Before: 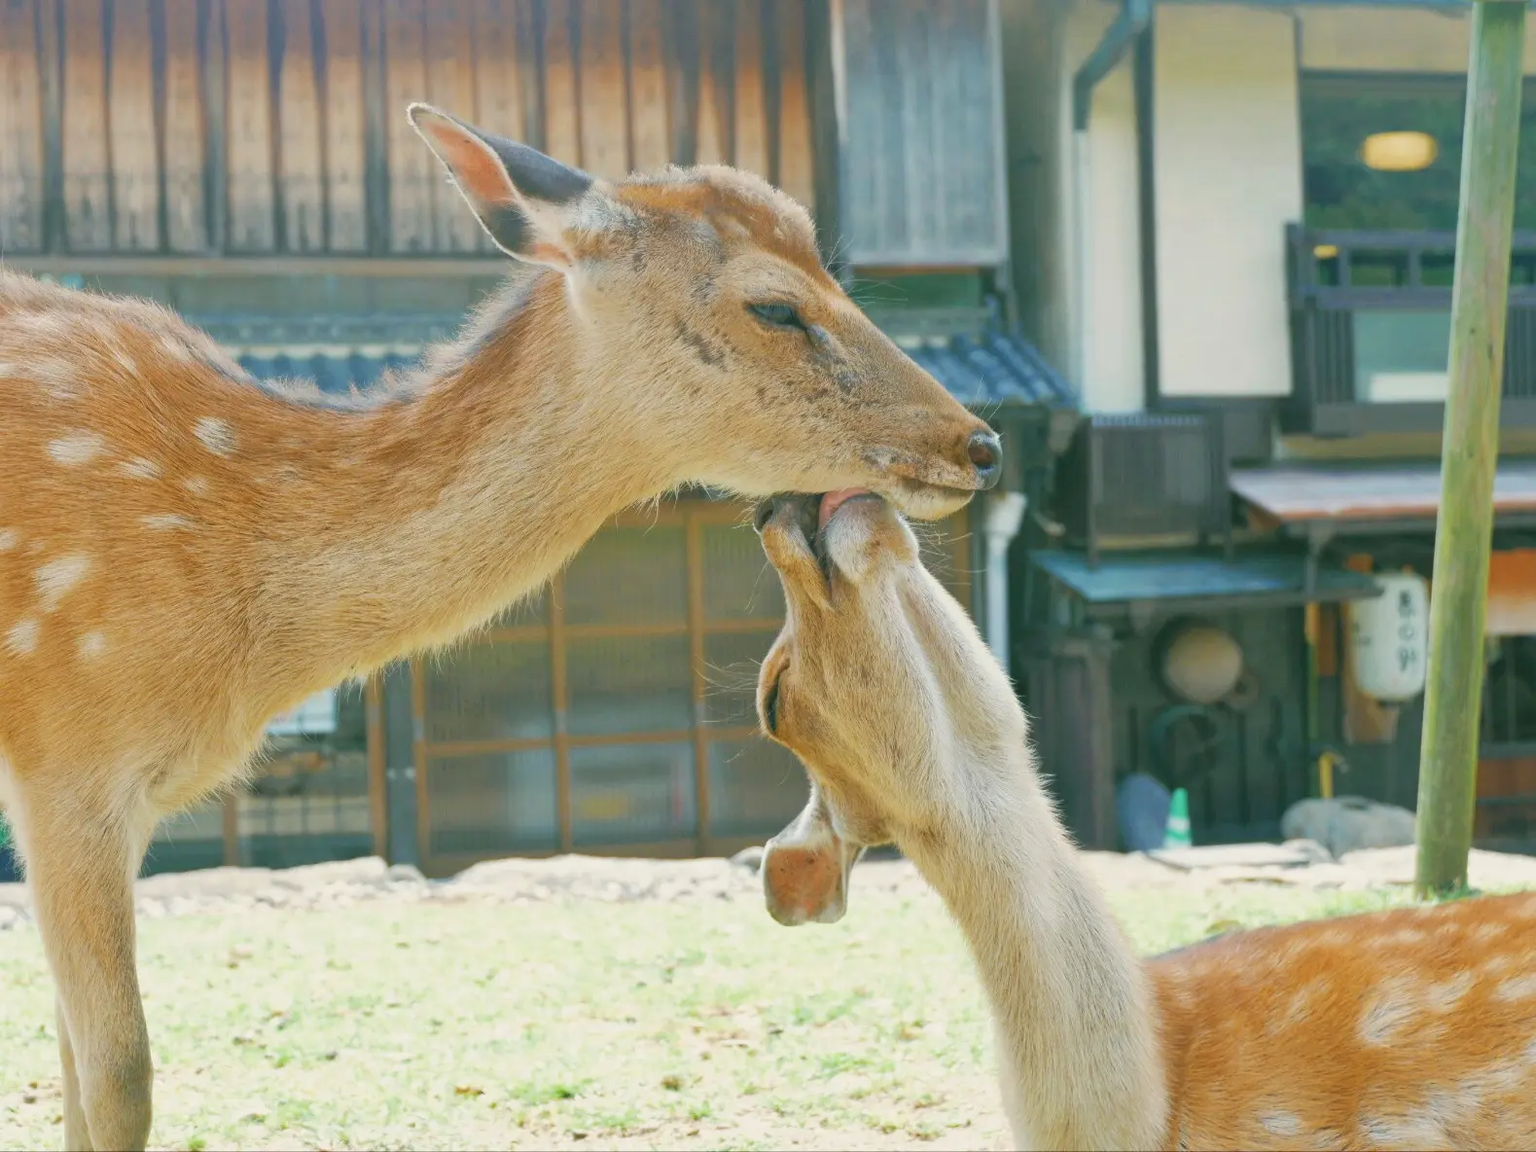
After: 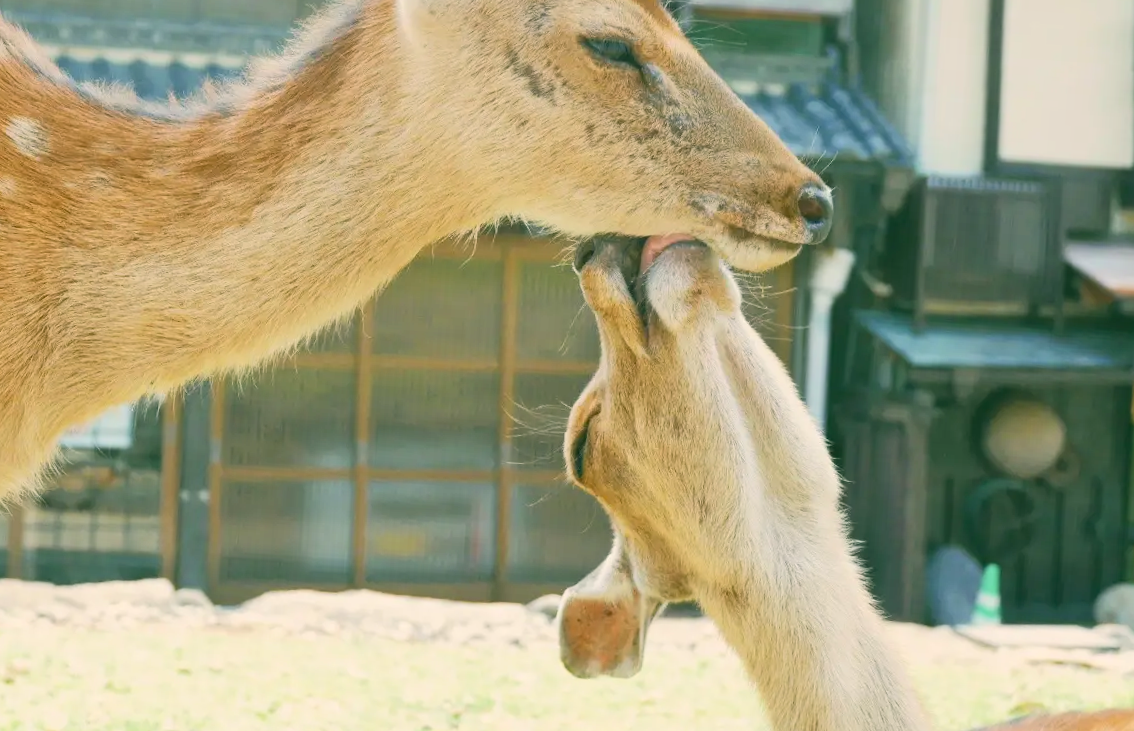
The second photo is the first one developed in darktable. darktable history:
tone curve: curves: ch0 [(0, 0) (0.003, 0.006) (0.011, 0.015) (0.025, 0.032) (0.044, 0.054) (0.069, 0.079) (0.1, 0.111) (0.136, 0.146) (0.177, 0.186) (0.224, 0.229) (0.277, 0.286) (0.335, 0.348) (0.399, 0.426) (0.468, 0.514) (0.543, 0.609) (0.623, 0.706) (0.709, 0.789) (0.801, 0.862) (0.898, 0.926) (1, 1)], color space Lab, independent channels, preserve colors none
crop and rotate: angle -3.81°, left 9.848%, top 20.834%, right 12.067%, bottom 12.057%
color correction: highlights a* 4.27, highlights b* 4.95, shadows a* -8.12, shadows b* 4.81
